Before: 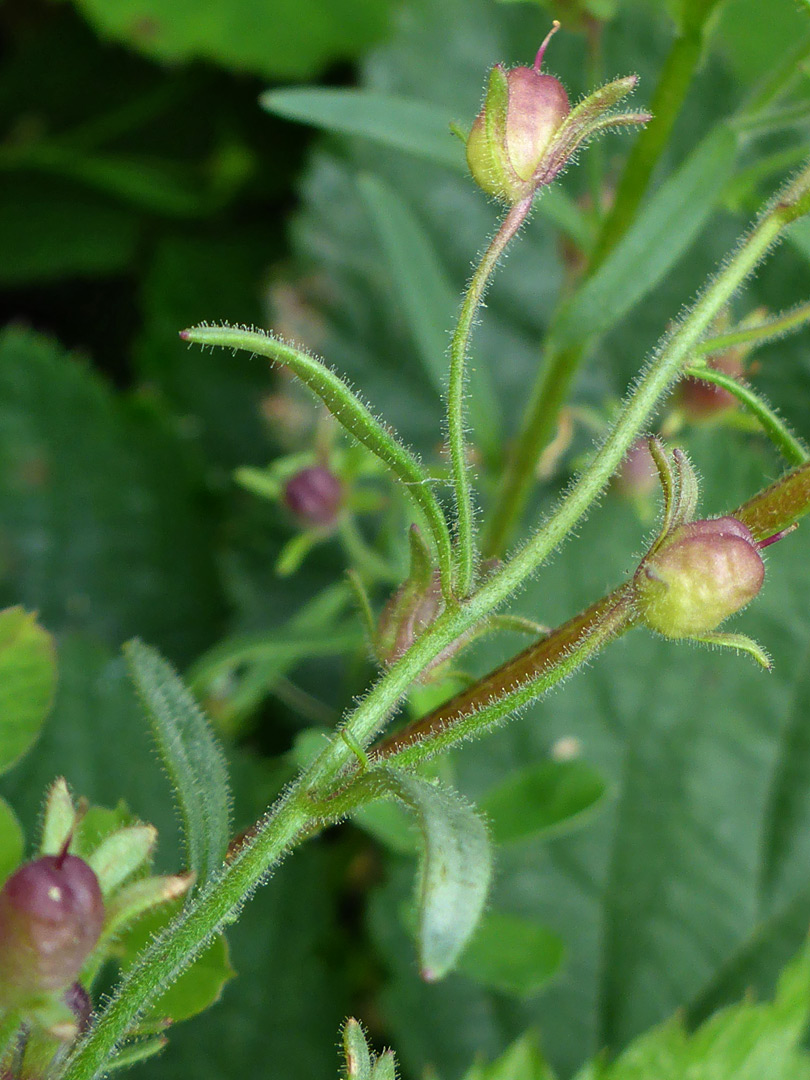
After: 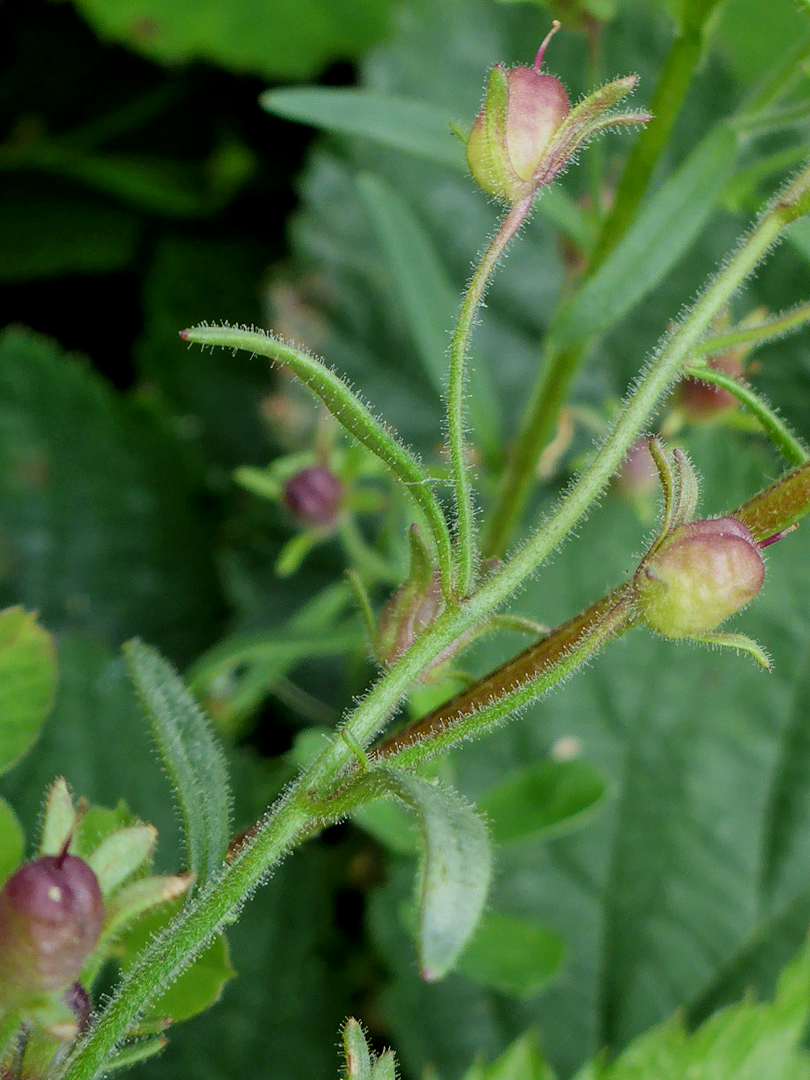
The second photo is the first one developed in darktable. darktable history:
filmic rgb: black relative exposure -7.65 EV, white relative exposure 4.56 EV, hardness 3.61
local contrast: highlights 104%, shadows 100%, detail 119%, midtone range 0.2
shadows and highlights: shadows -25.34, highlights 51.71, soften with gaussian
